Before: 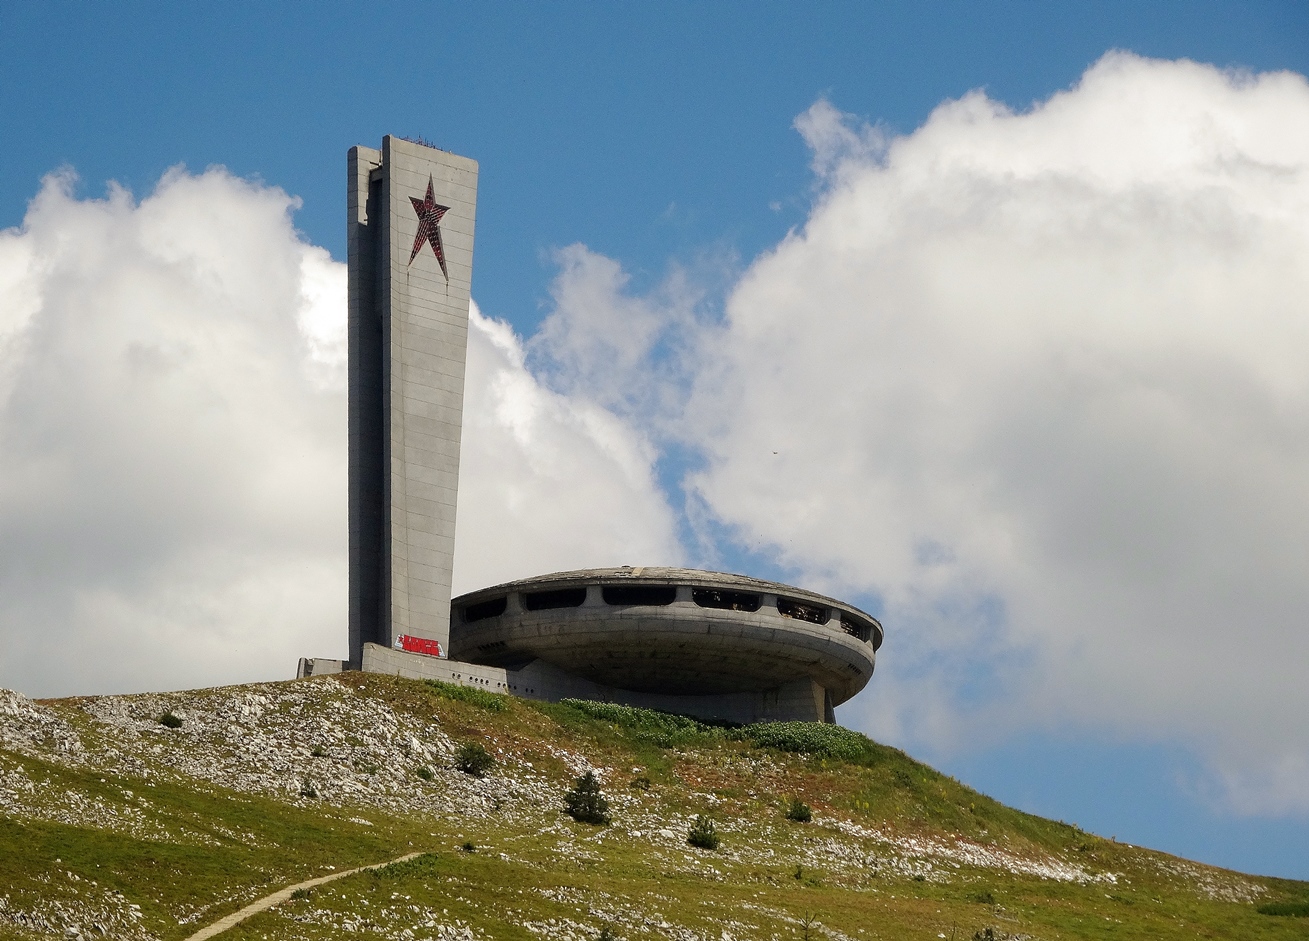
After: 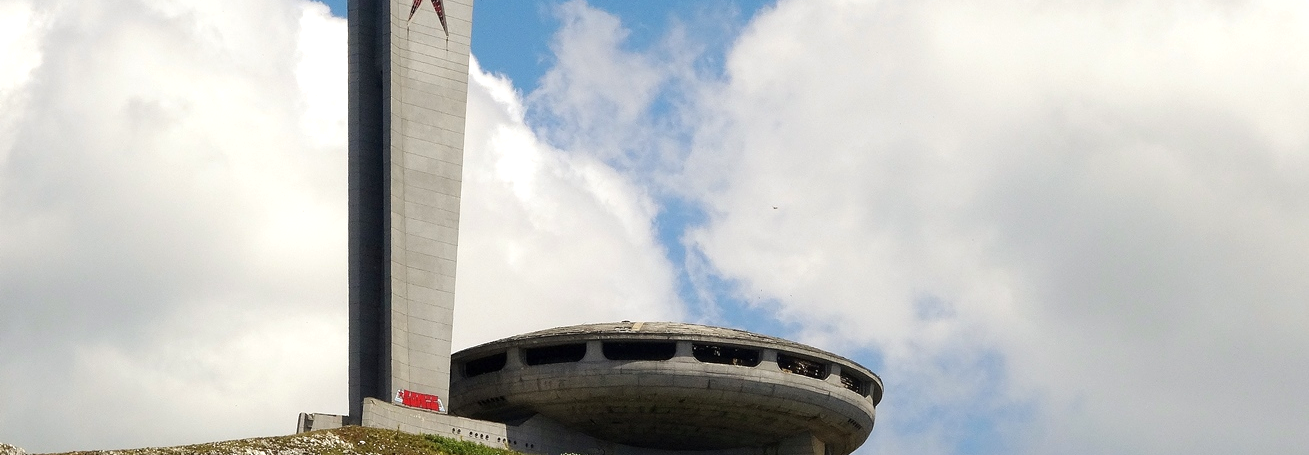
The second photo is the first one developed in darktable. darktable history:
crop and rotate: top 26.056%, bottom 25.543%
exposure: exposure 0.375 EV, compensate highlight preservation false
